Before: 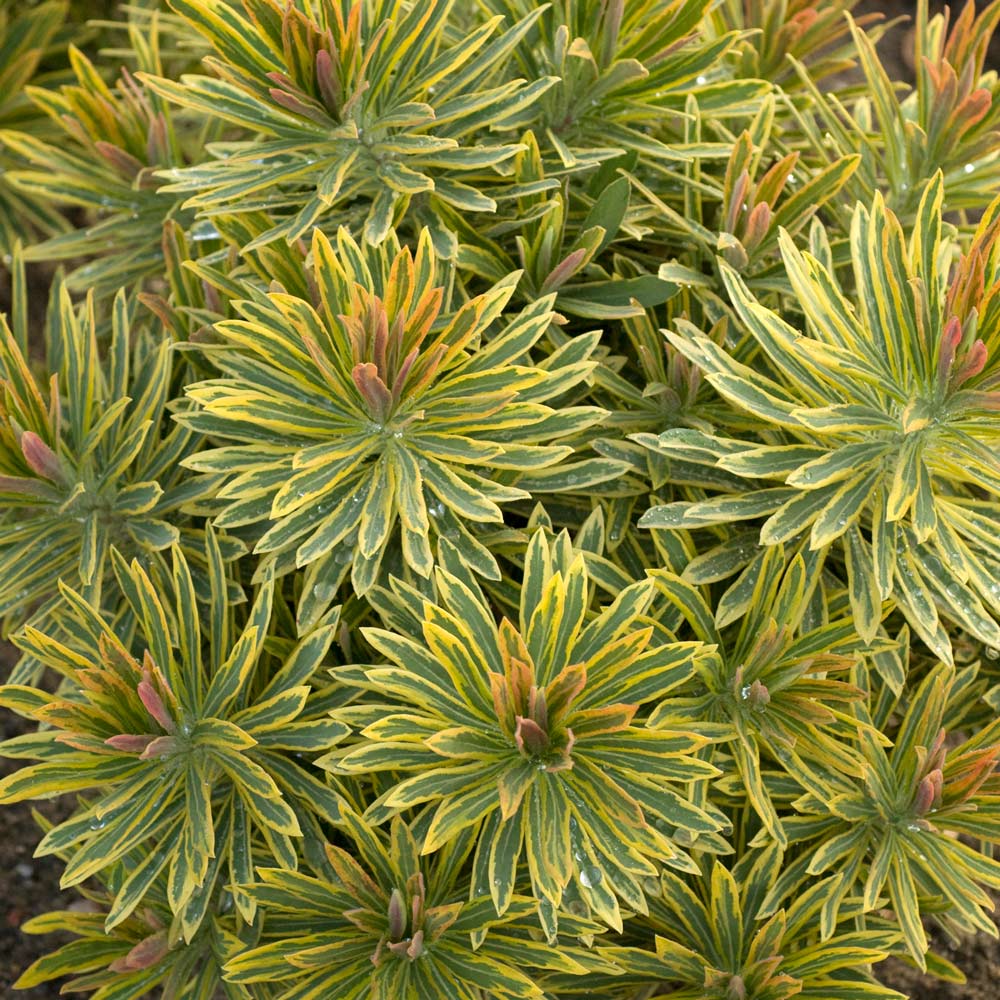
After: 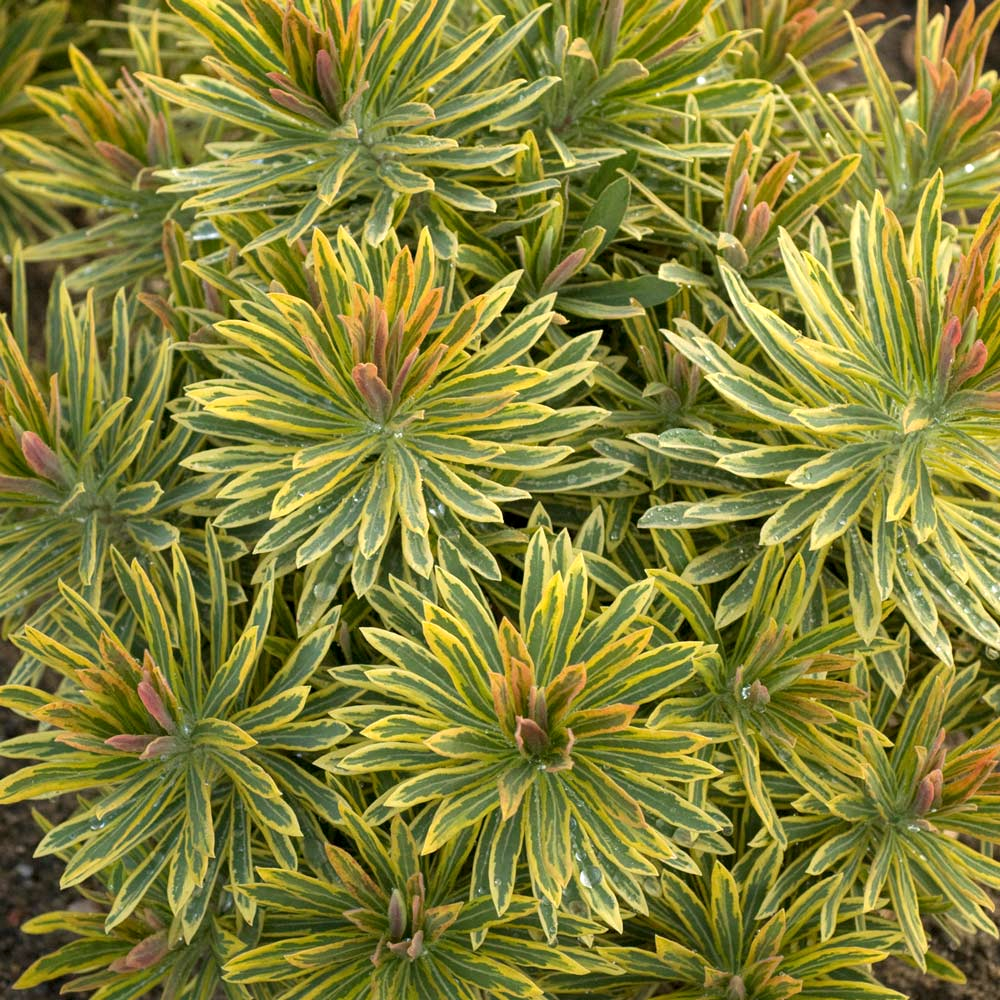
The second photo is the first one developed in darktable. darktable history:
local contrast: highlights 105%, shadows 97%, detail 119%, midtone range 0.2
